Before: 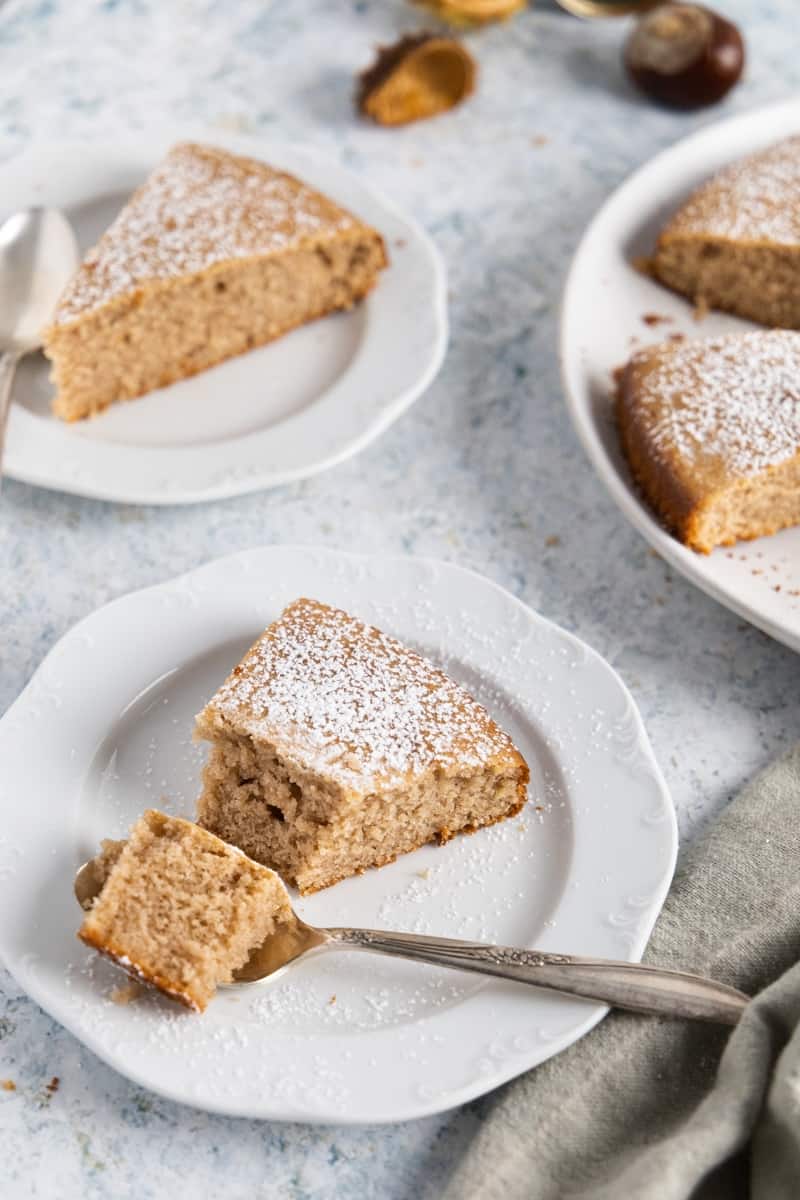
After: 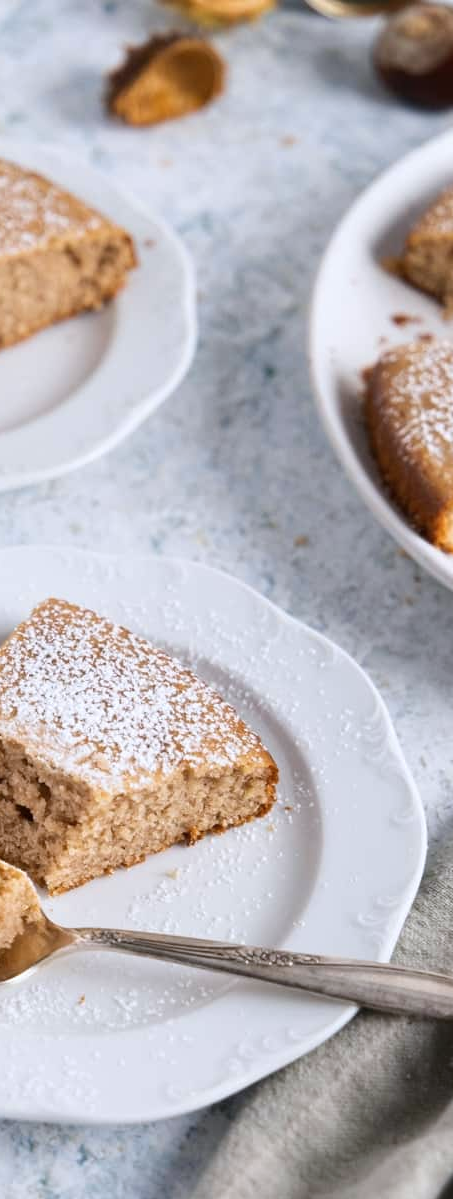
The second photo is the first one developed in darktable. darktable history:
color correction: highlights a* -0.137, highlights b* -5.91, shadows a* -0.137, shadows b* -0.137
crop: left 31.458%, top 0%, right 11.876%
